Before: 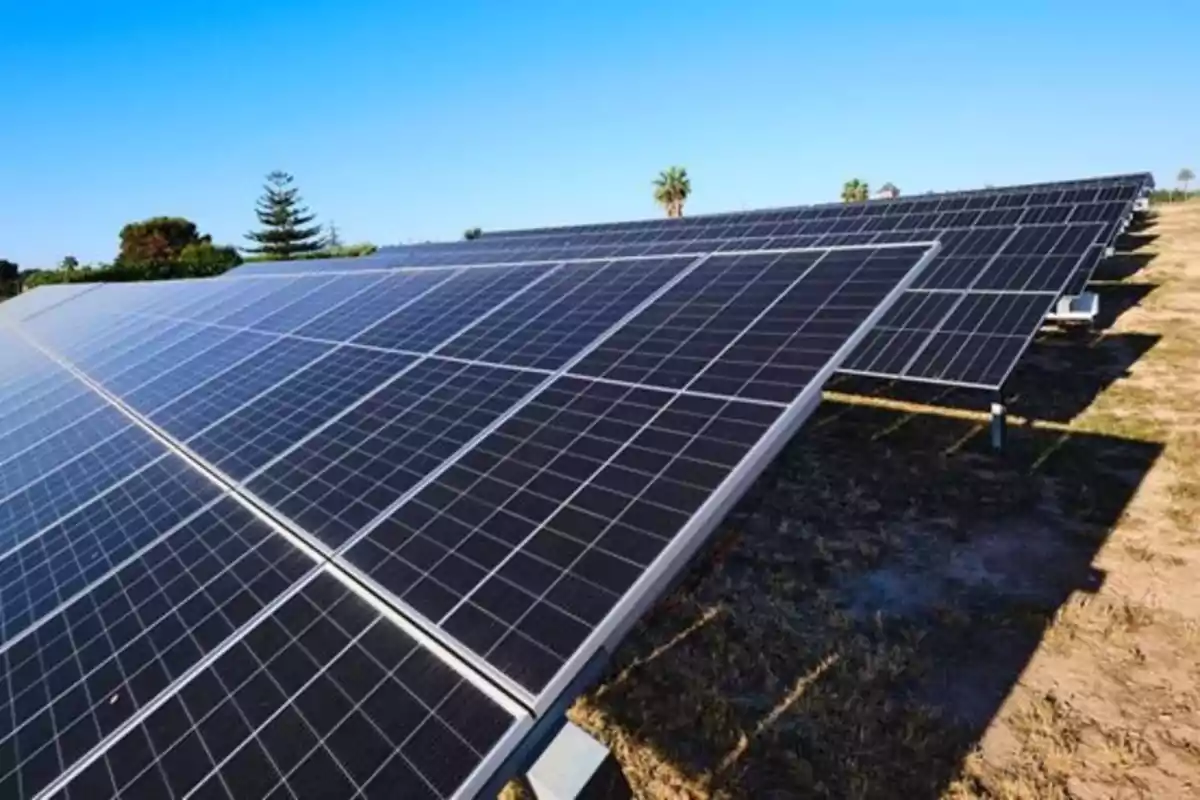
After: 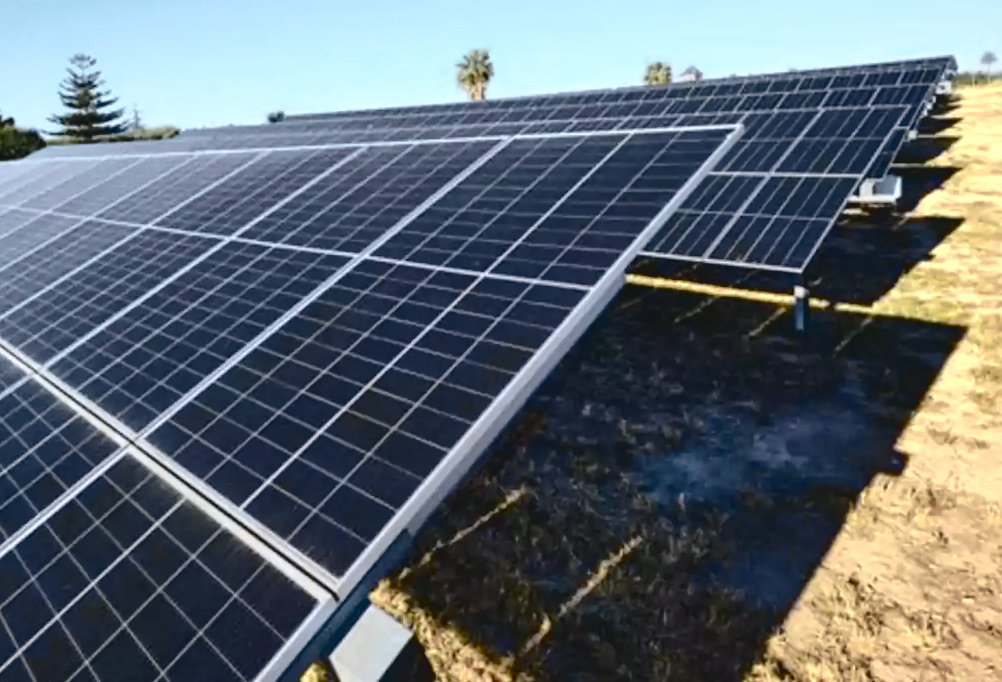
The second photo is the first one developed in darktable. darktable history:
crop: left 16.45%, top 14.655%
shadows and highlights: on, module defaults
tone curve: curves: ch0 [(0, 0.032) (0.078, 0.052) (0.236, 0.168) (0.43, 0.472) (0.508, 0.566) (0.66, 0.754) (0.79, 0.883) (0.994, 0.974)]; ch1 [(0, 0) (0.161, 0.092) (0.35, 0.33) (0.379, 0.401) (0.456, 0.456) (0.508, 0.501) (0.547, 0.531) (0.573, 0.563) (0.625, 0.602) (0.718, 0.734) (1, 1)]; ch2 [(0, 0) (0.369, 0.427) (0.44, 0.434) (0.502, 0.501) (0.54, 0.537) (0.586, 0.59) (0.621, 0.604) (1, 1)], color space Lab, independent channels, preserve colors none
color zones: curves: ch0 [(0.004, 0.306) (0.107, 0.448) (0.252, 0.656) (0.41, 0.398) (0.595, 0.515) (0.768, 0.628)]; ch1 [(0.07, 0.323) (0.151, 0.452) (0.252, 0.608) (0.346, 0.221) (0.463, 0.189) (0.61, 0.368) (0.735, 0.395) (0.921, 0.412)]; ch2 [(0, 0.476) (0.132, 0.512) (0.243, 0.512) (0.397, 0.48) (0.522, 0.376) (0.634, 0.536) (0.761, 0.46)]
